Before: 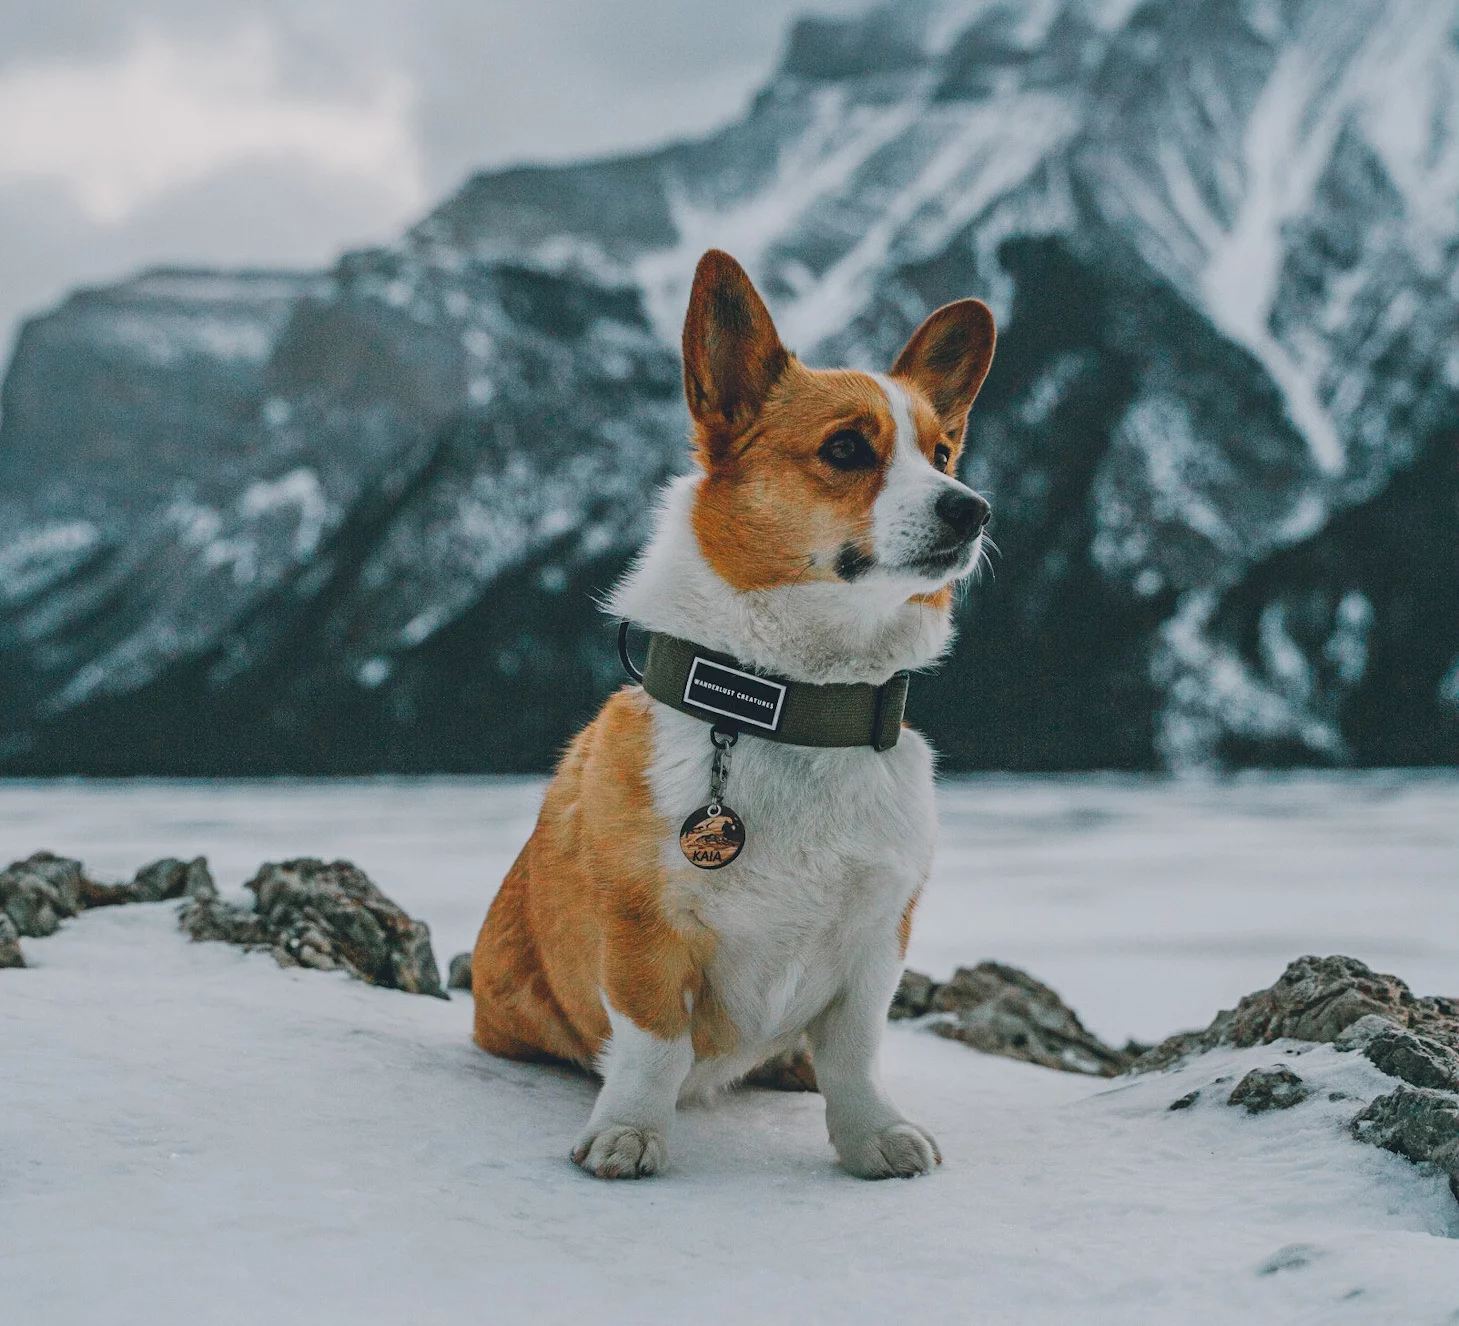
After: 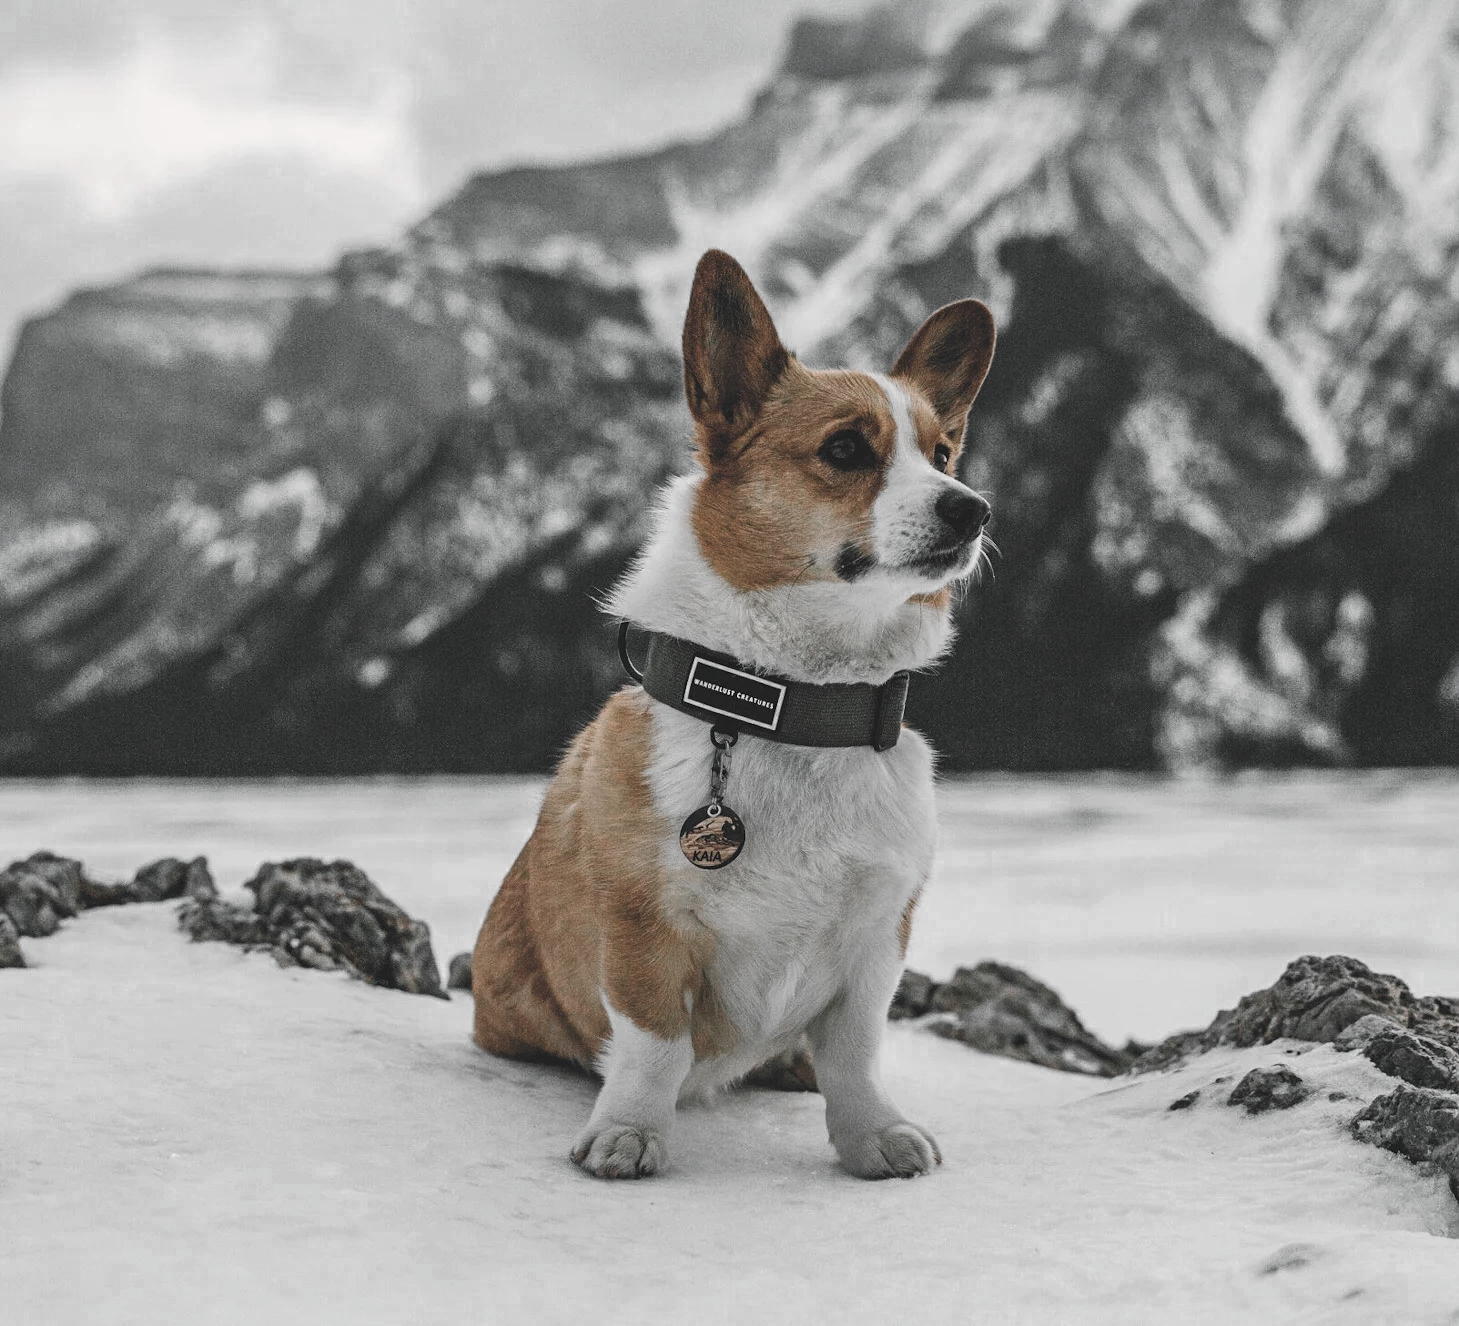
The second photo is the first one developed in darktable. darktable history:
color zones: curves: ch0 [(0, 0.613) (0.01, 0.613) (0.245, 0.448) (0.498, 0.529) (0.642, 0.665) (0.879, 0.777) (0.99, 0.613)]; ch1 [(0, 0.035) (0.121, 0.189) (0.259, 0.197) (0.415, 0.061) (0.589, 0.022) (0.732, 0.022) (0.857, 0.026) (0.991, 0.053)]
color balance rgb: shadows lift › chroma 1%, shadows lift › hue 28.8°, power › hue 60°, highlights gain › chroma 1%, highlights gain › hue 60°, global offset › luminance 0.25%, perceptual saturation grading › highlights -20%, perceptual saturation grading › shadows 20%, perceptual brilliance grading › highlights 10%, perceptual brilliance grading › shadows -5%, global vibrance 19.67%
